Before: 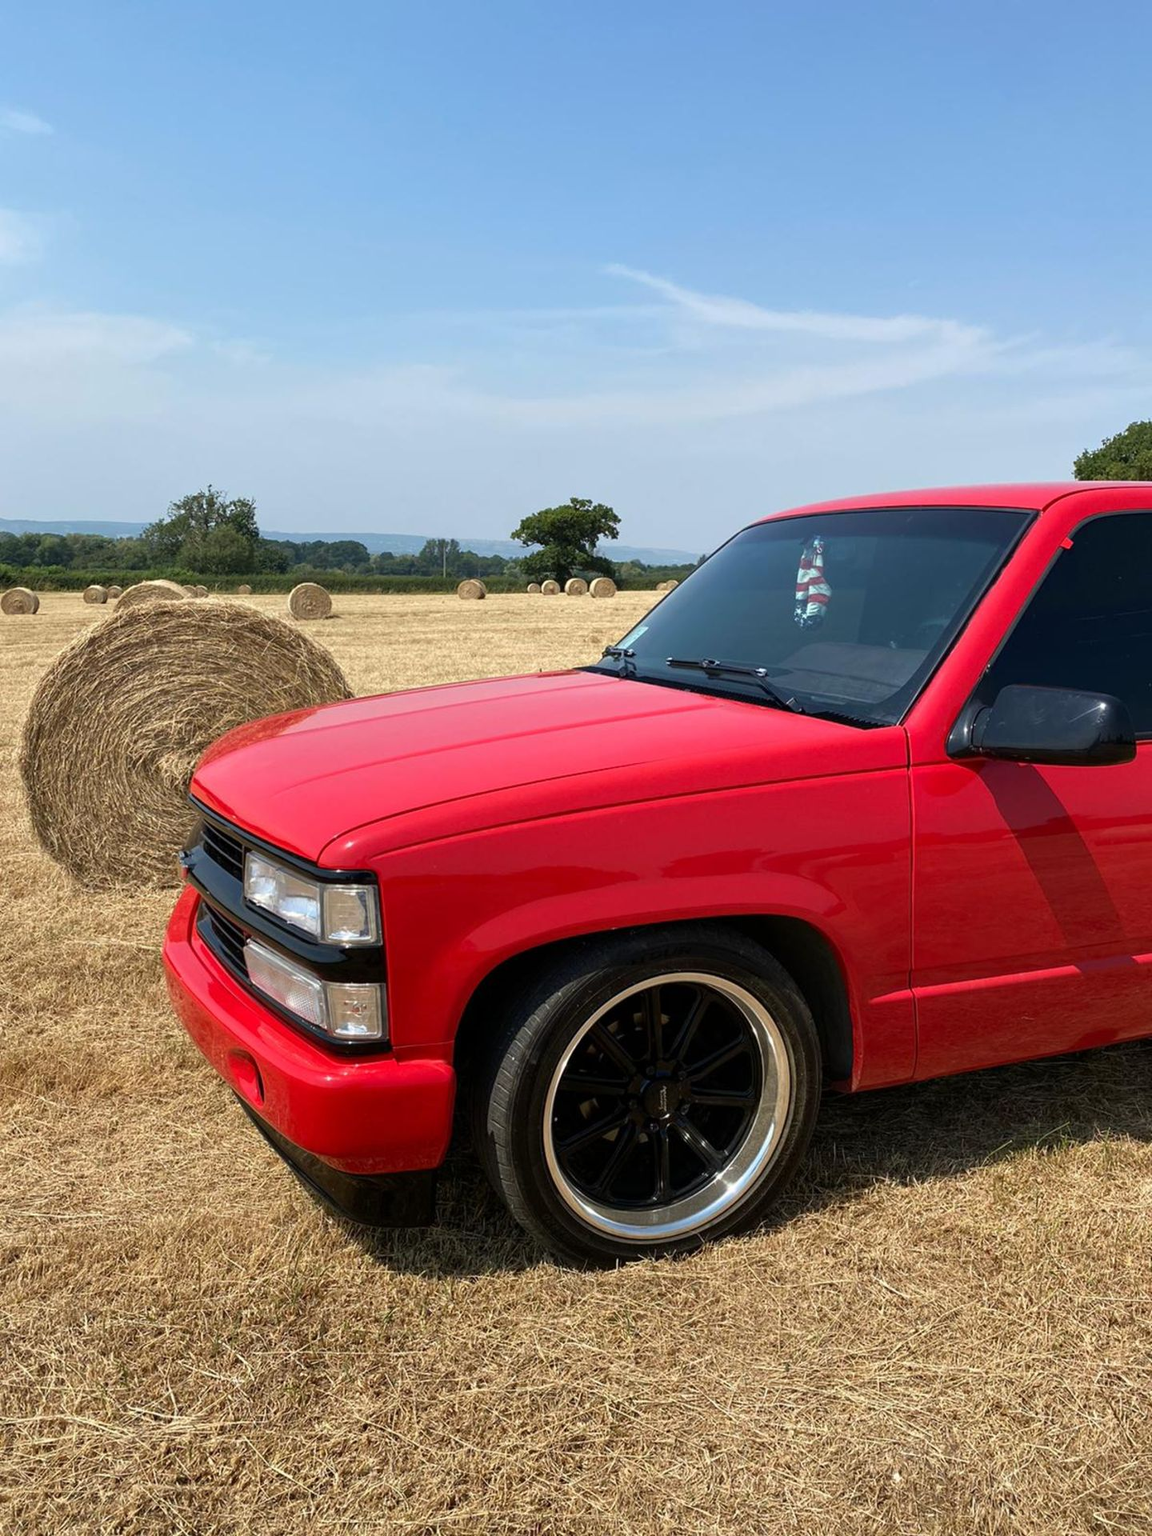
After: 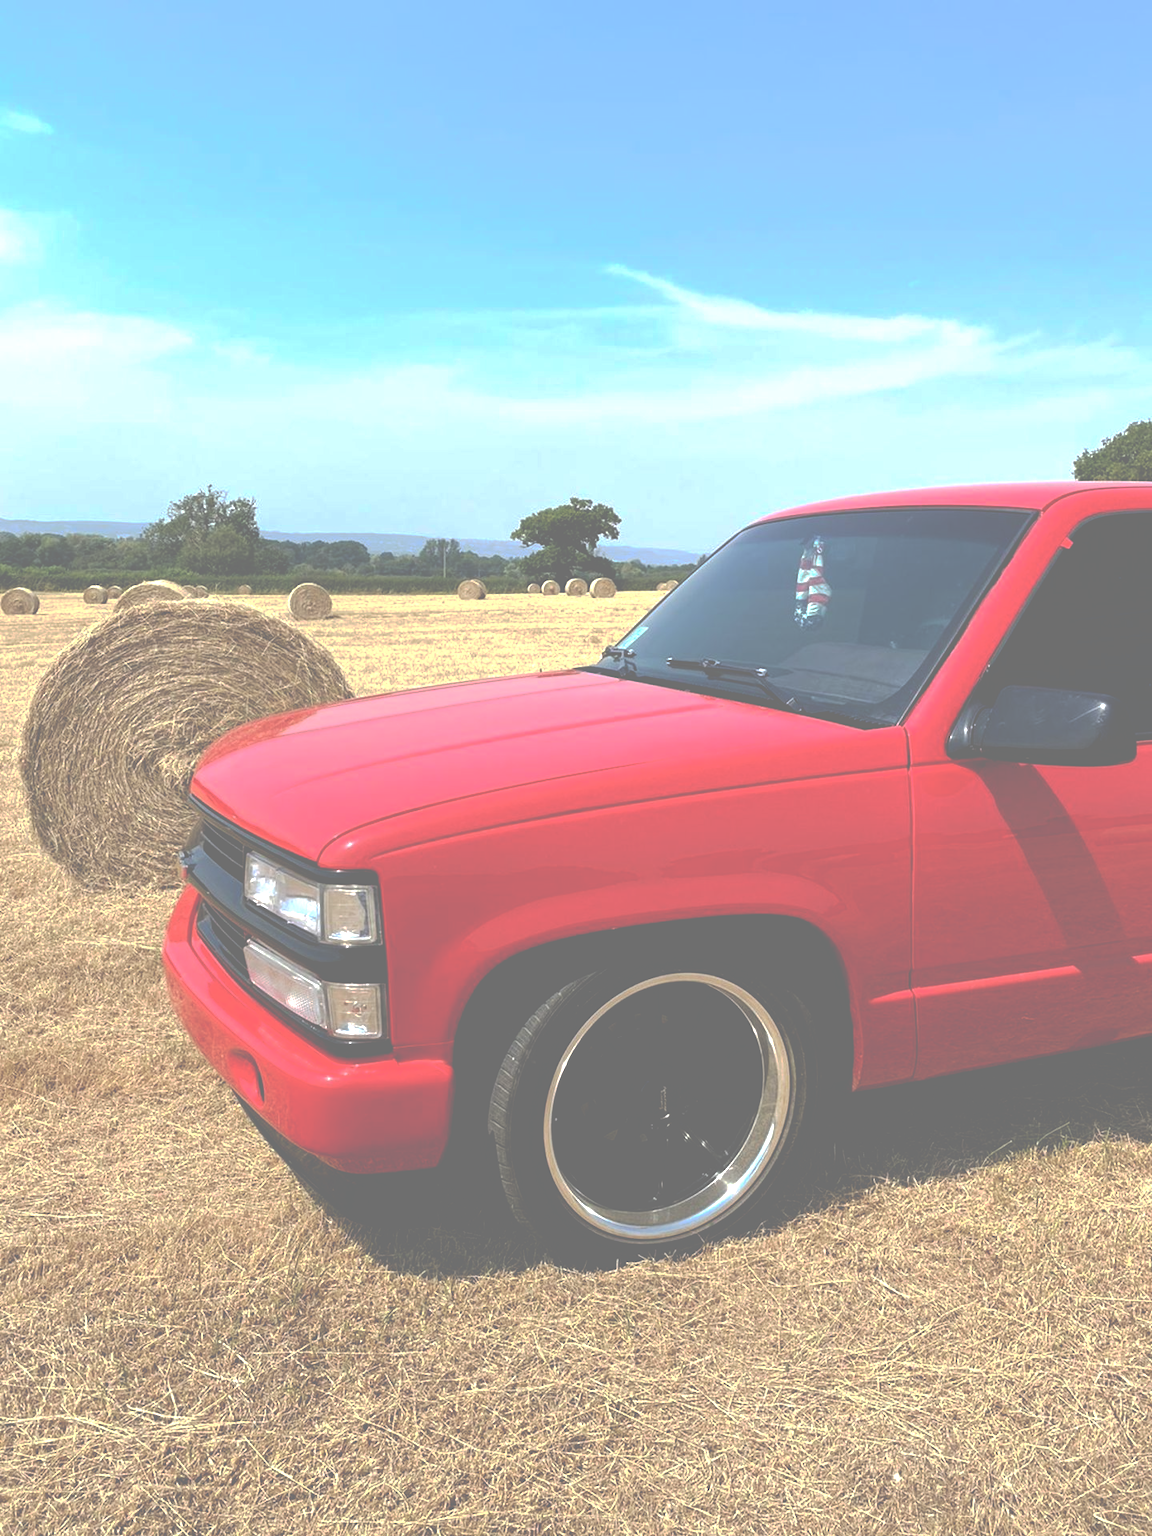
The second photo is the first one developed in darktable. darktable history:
tone curve: curves: ch0 [(0, 0) (0.003, 0.464) (0.011, 0.464) (0.025, 0.464) (0.044, 0.464) (0.069, 0.464) (0.1, 0.463) (0.136, 0.463) (0.177, 0.464) (0.224, 0.469) (0.277, 0.482) (0.335, 0.501) (0.399, 0.53) (0.468, 0.567) (0.543, 0.61) (0.623, 0.663) (0.709, 0.718) (0.801, 0.779) (0.898, 0.842) (1, 1)], preserve colors none
exposure: black level correction 0, exposure 0.7 EV, compensate exposure bias true, compensate highlight preservation false
